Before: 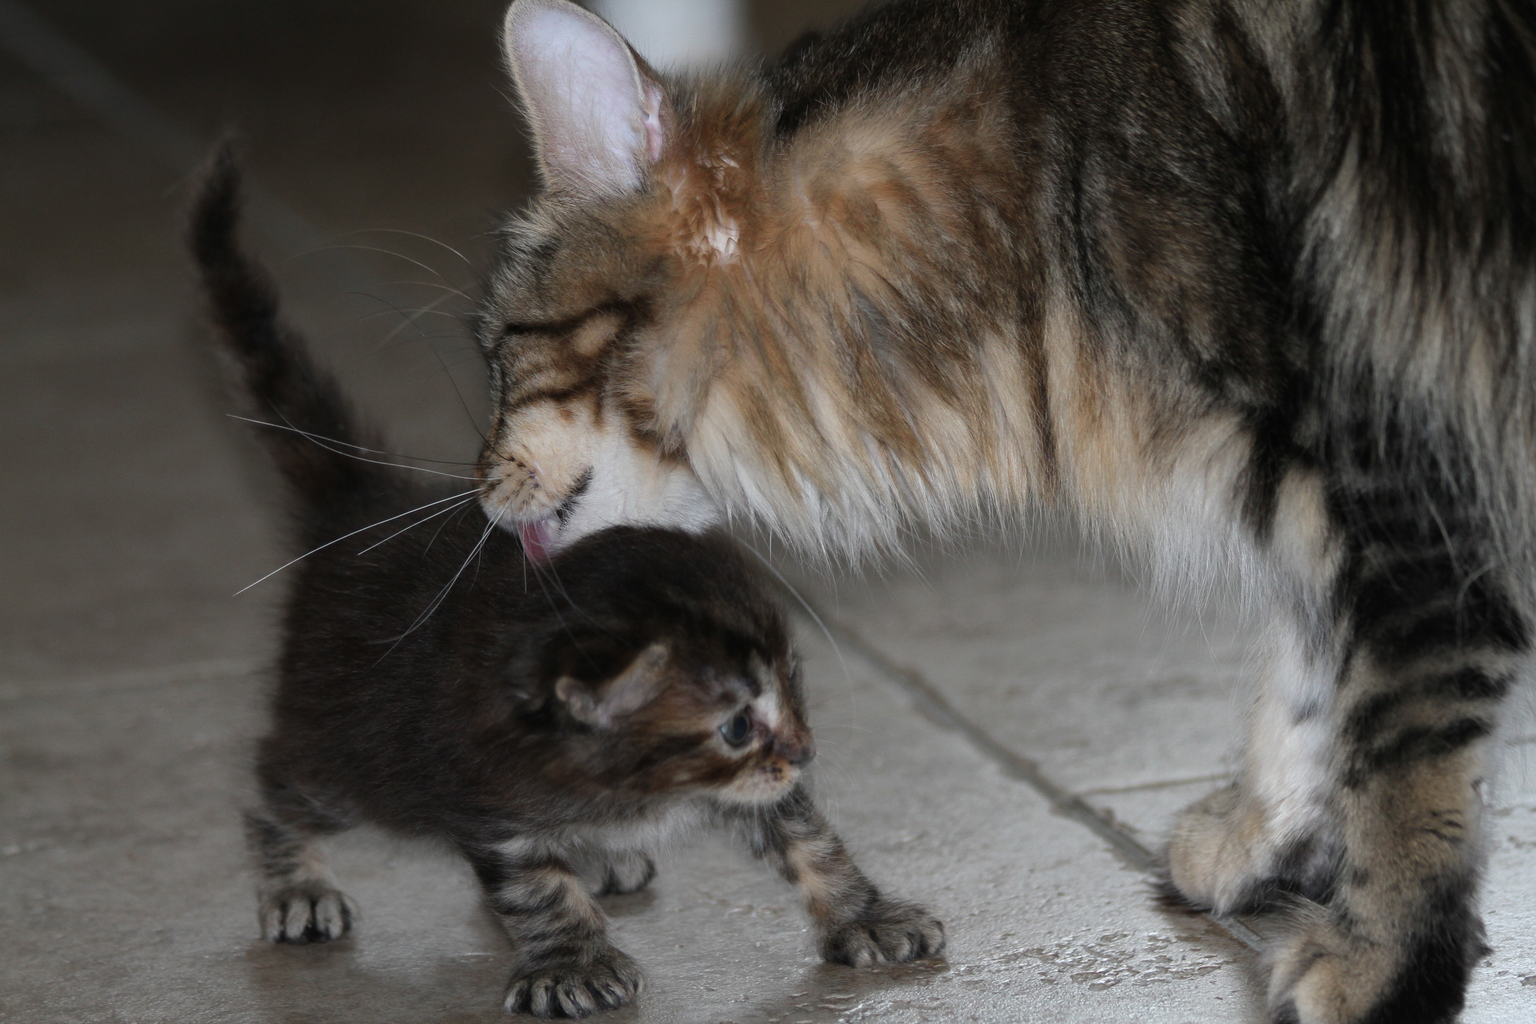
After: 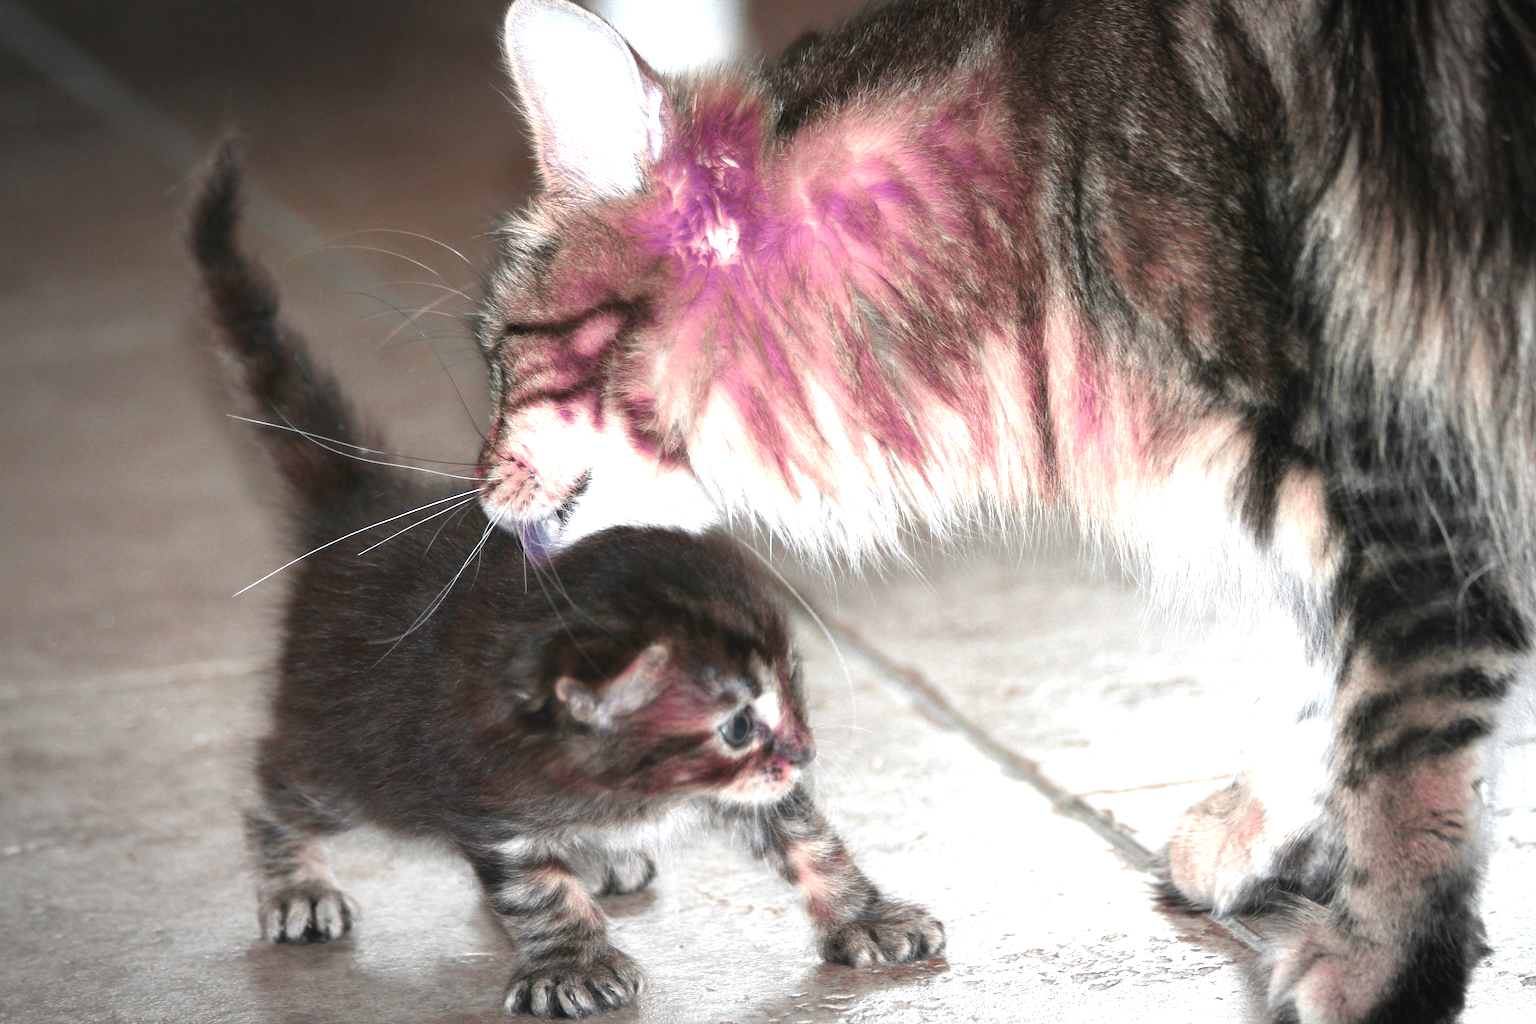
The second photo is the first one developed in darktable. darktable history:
color zones: curves: ch0 [(0.826, 0.353)]; ch1 [(0.242, 0.647) (0.889, 0.342)]; ch2 [(0.246, 0.089) (0.969, 0.068)]
exposure: exposure 2 EV, compensate highlight preservation false
vignetting: automatic ratio true
